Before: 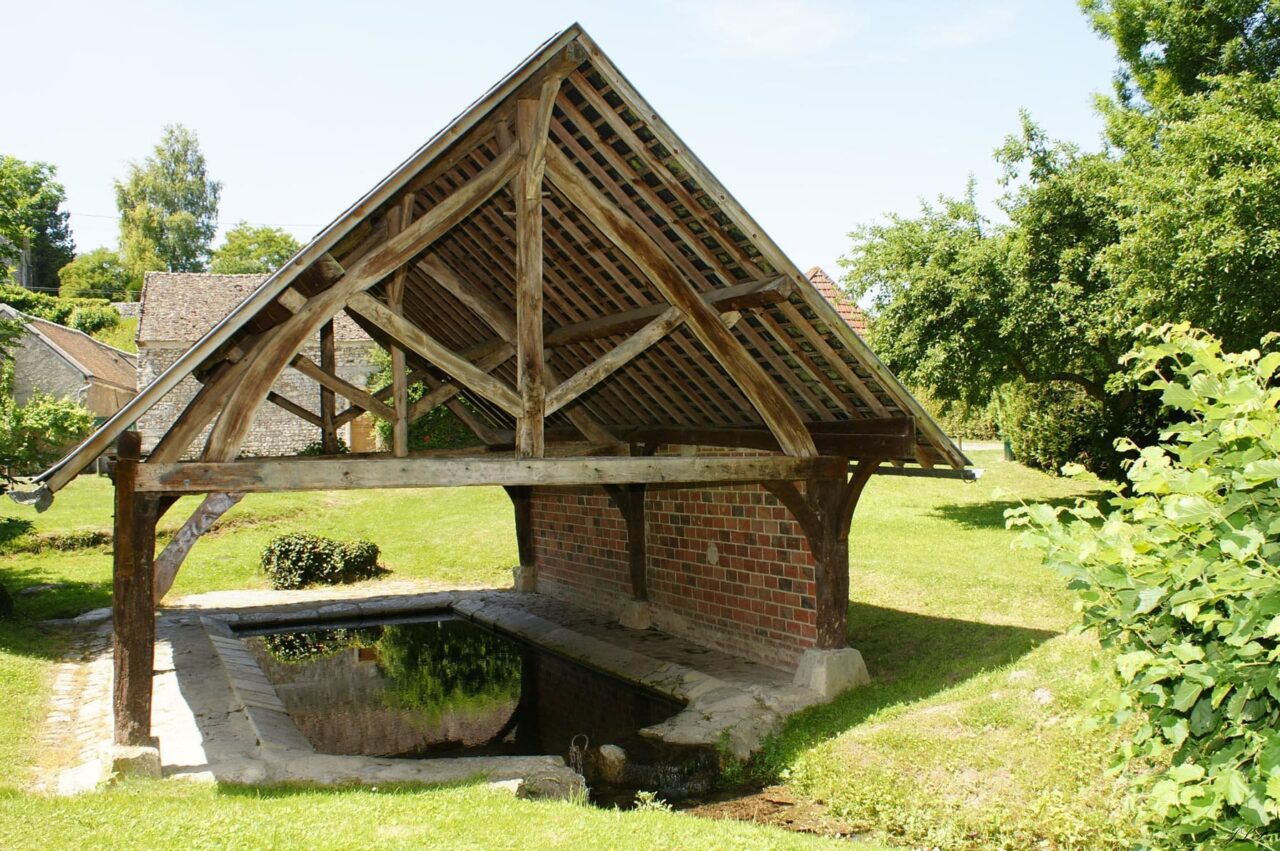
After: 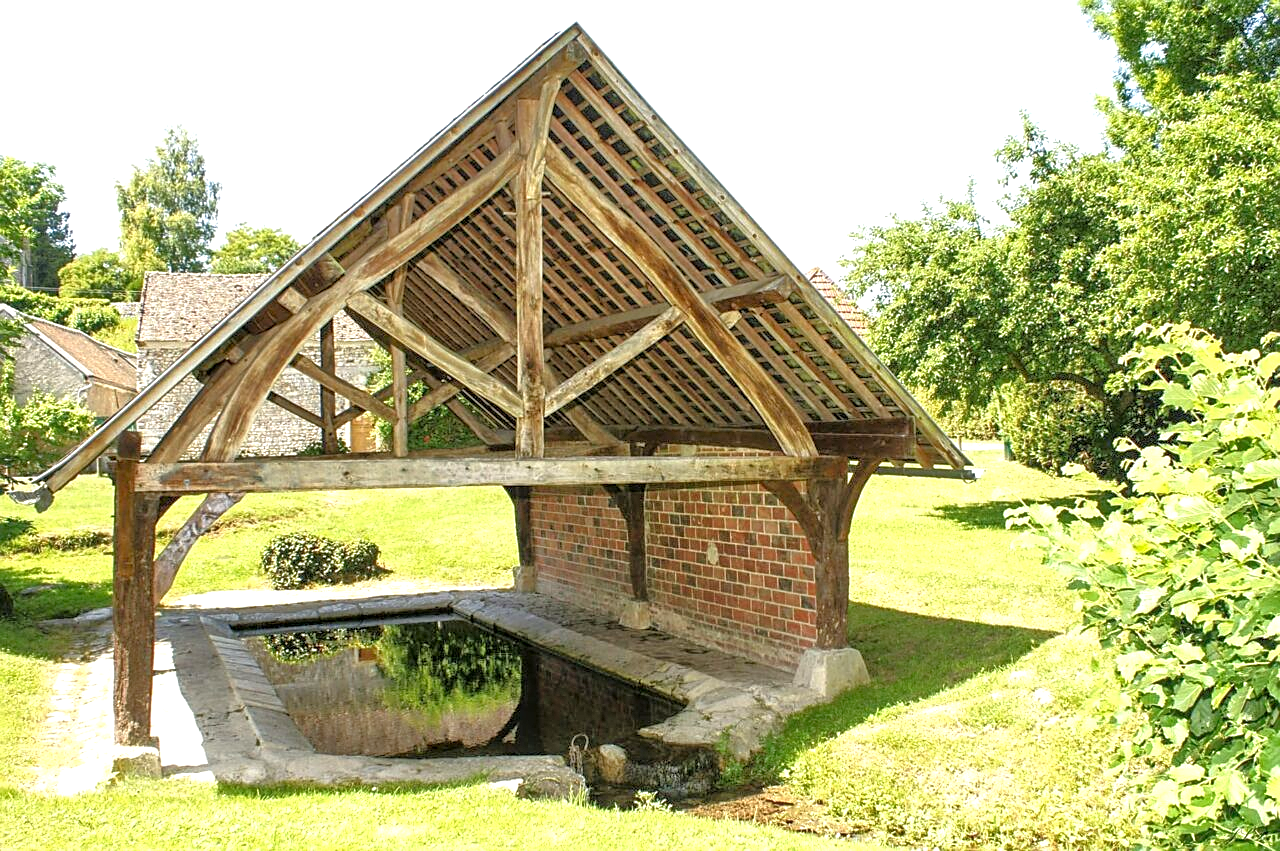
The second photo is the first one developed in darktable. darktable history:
tone equalizer: -7 EV 0.146 EV, -6 EV 0.583 EV, -5 EV 1.16 EV, -4 EV 1.36 EV, -3 EV 1.13 EV, -2 EV 0.6 EV, -1 EV 0.165 EV
exposure: black level correction 0, exposure 0.591 EV, compensate exposure bias true, compensate highlight preservation false
sharpen: on, module defaults
local contrast: detail 130%
